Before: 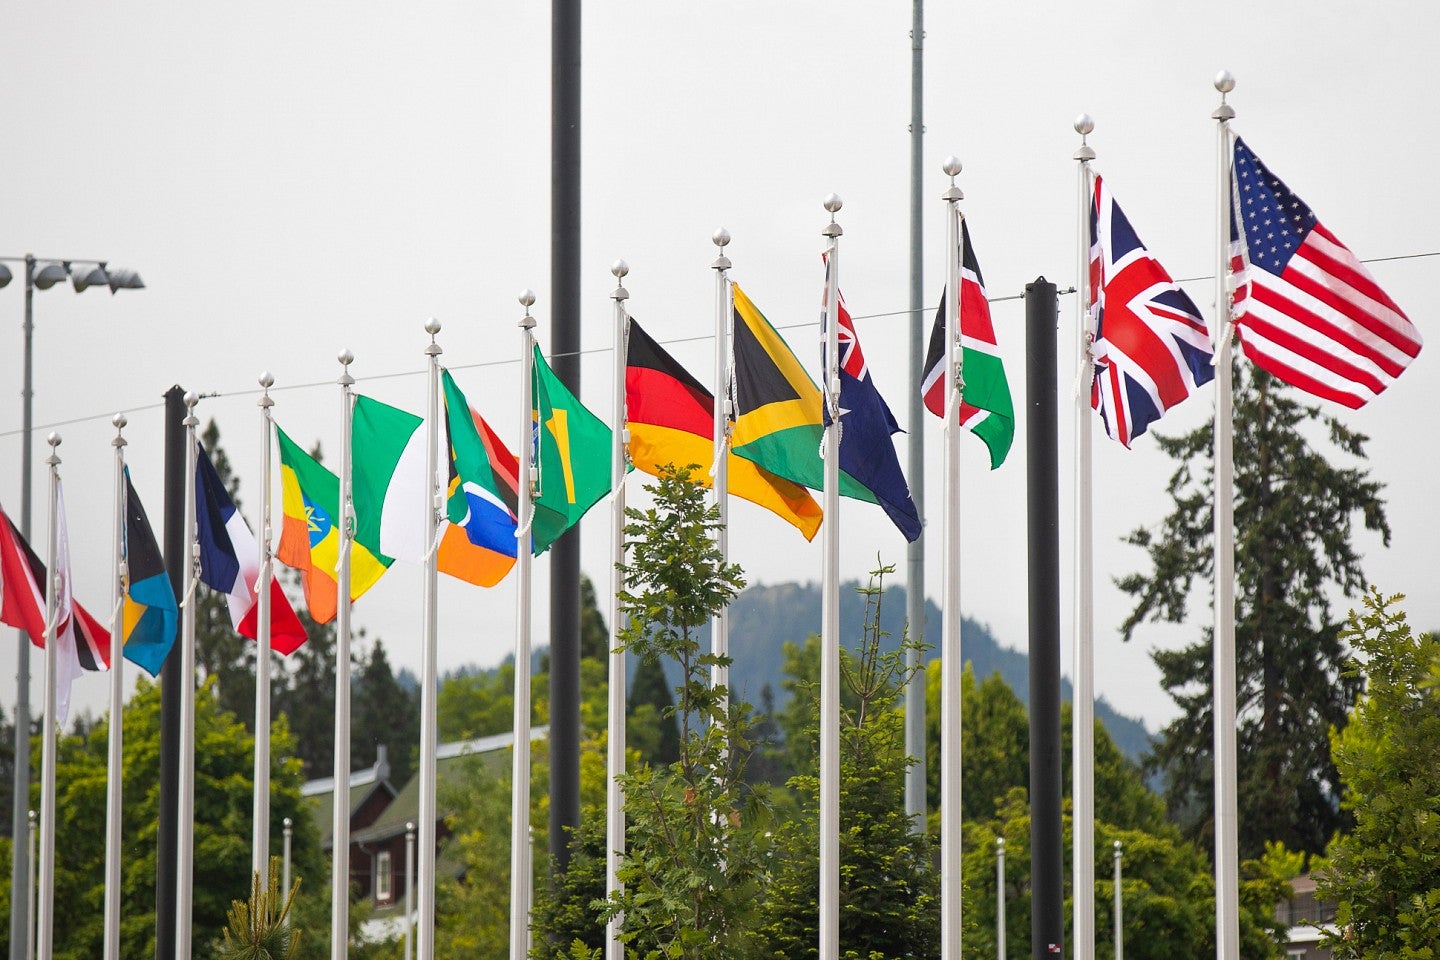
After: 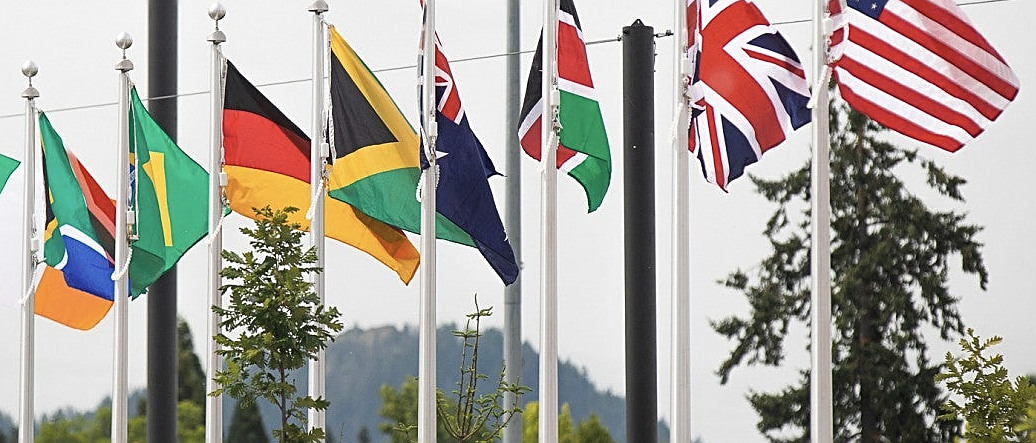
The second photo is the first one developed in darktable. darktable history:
contrast brightness saturation: contrast 0.064, brightness -0.006, saturation -0.215
sharpen: on, module defaults
crop and rotate: left 27.989%, top 26.833%, bottom 26.993%
